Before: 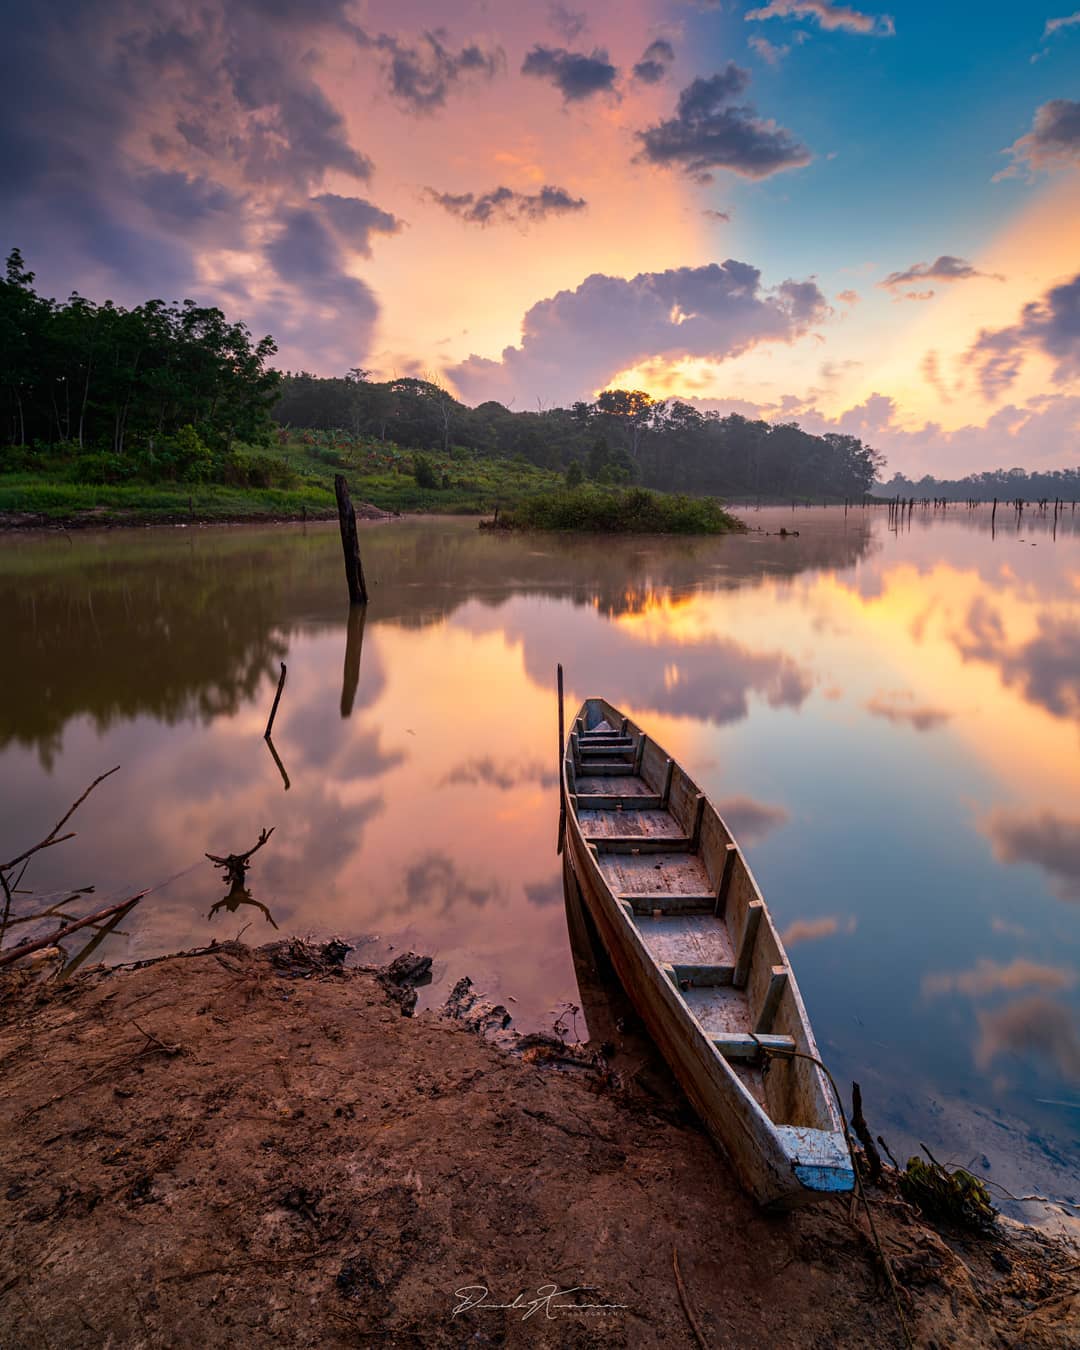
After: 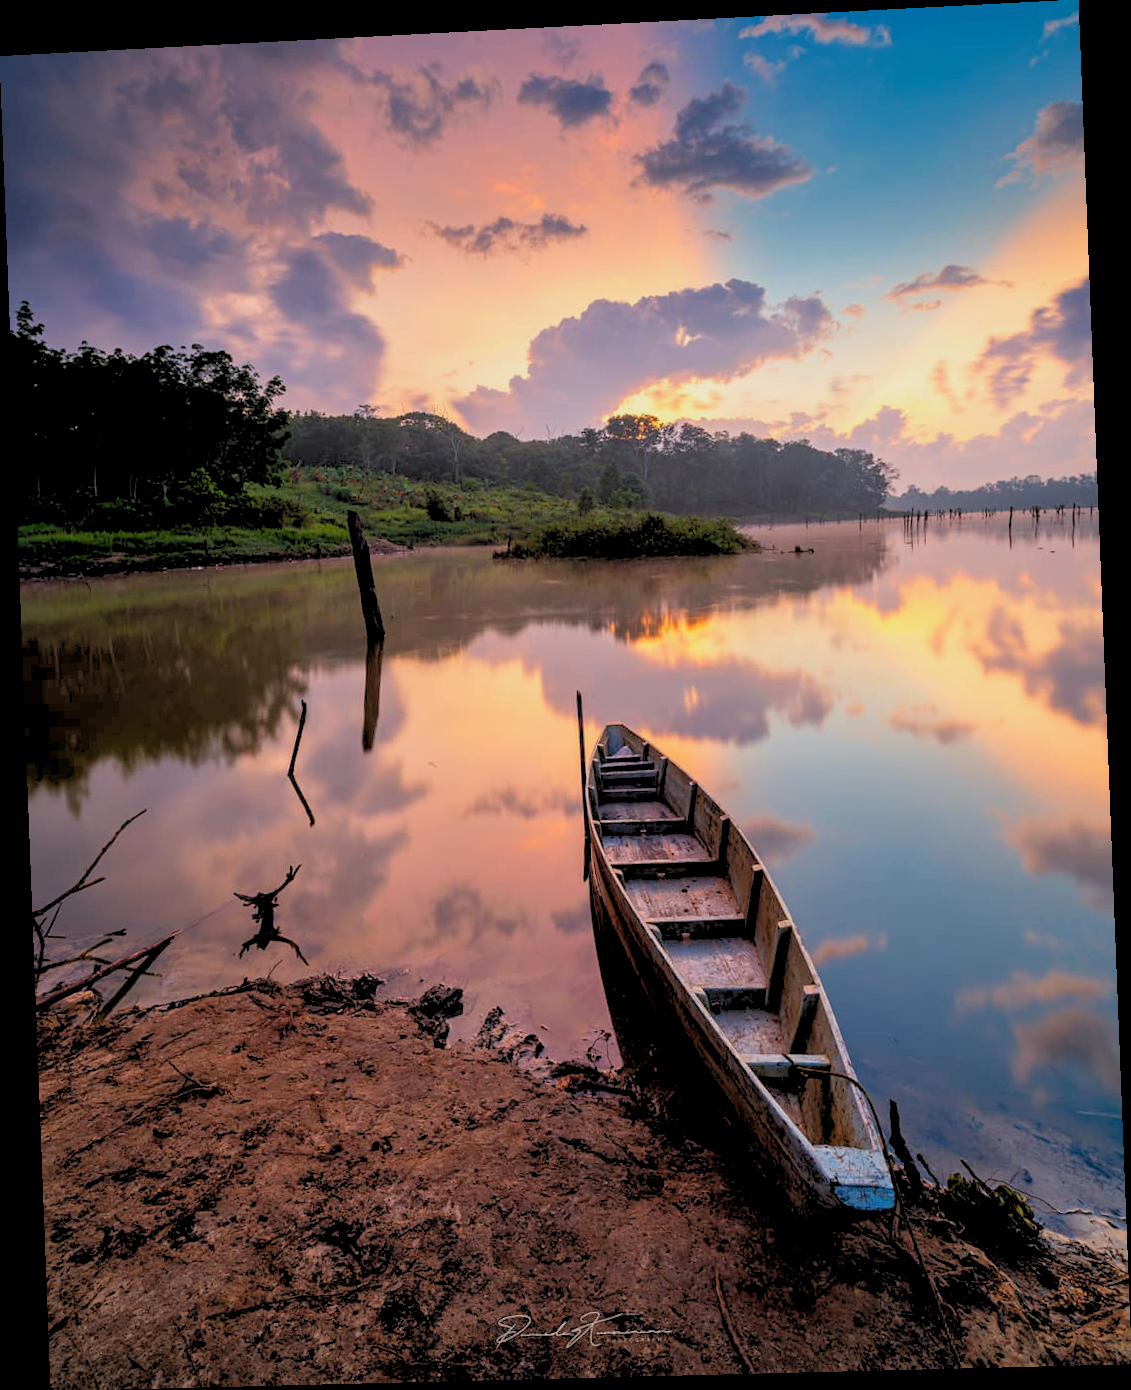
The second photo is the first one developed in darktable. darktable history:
rgb levels: preserve colors sum RGB, levels [[0.038, 0.433, 0.934], [0, 0.5, 1], [0, 0.5, 1]]
rotate and perspective: rotation -2.22°, lens shift (horizontal) -0.022, automatic cropping off
